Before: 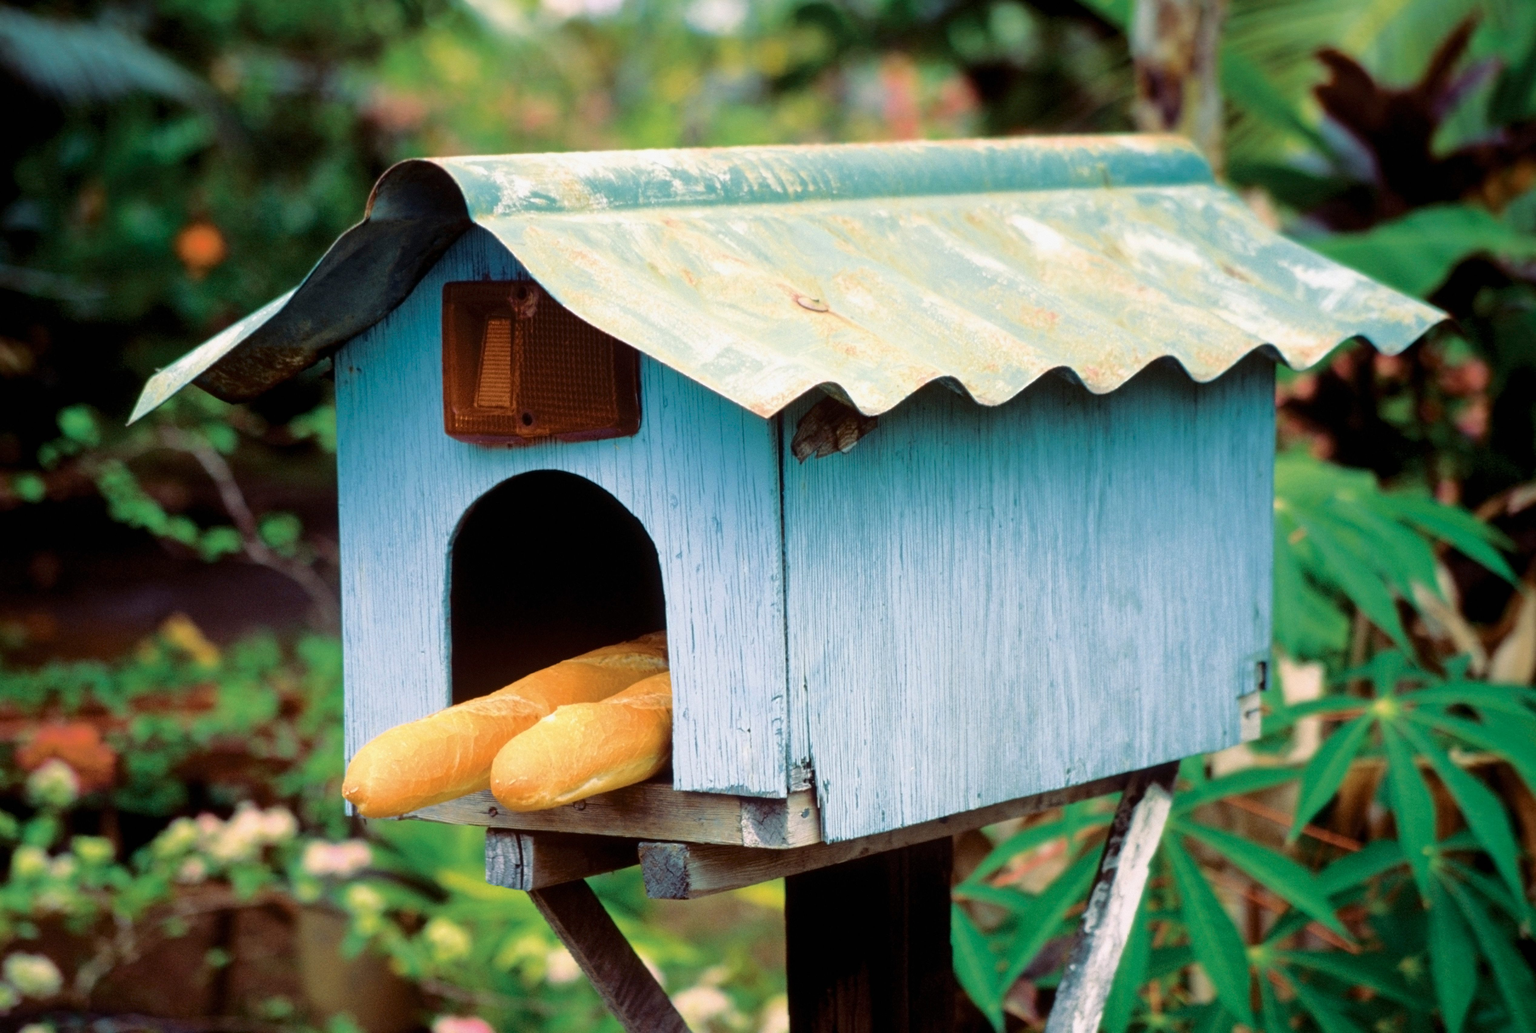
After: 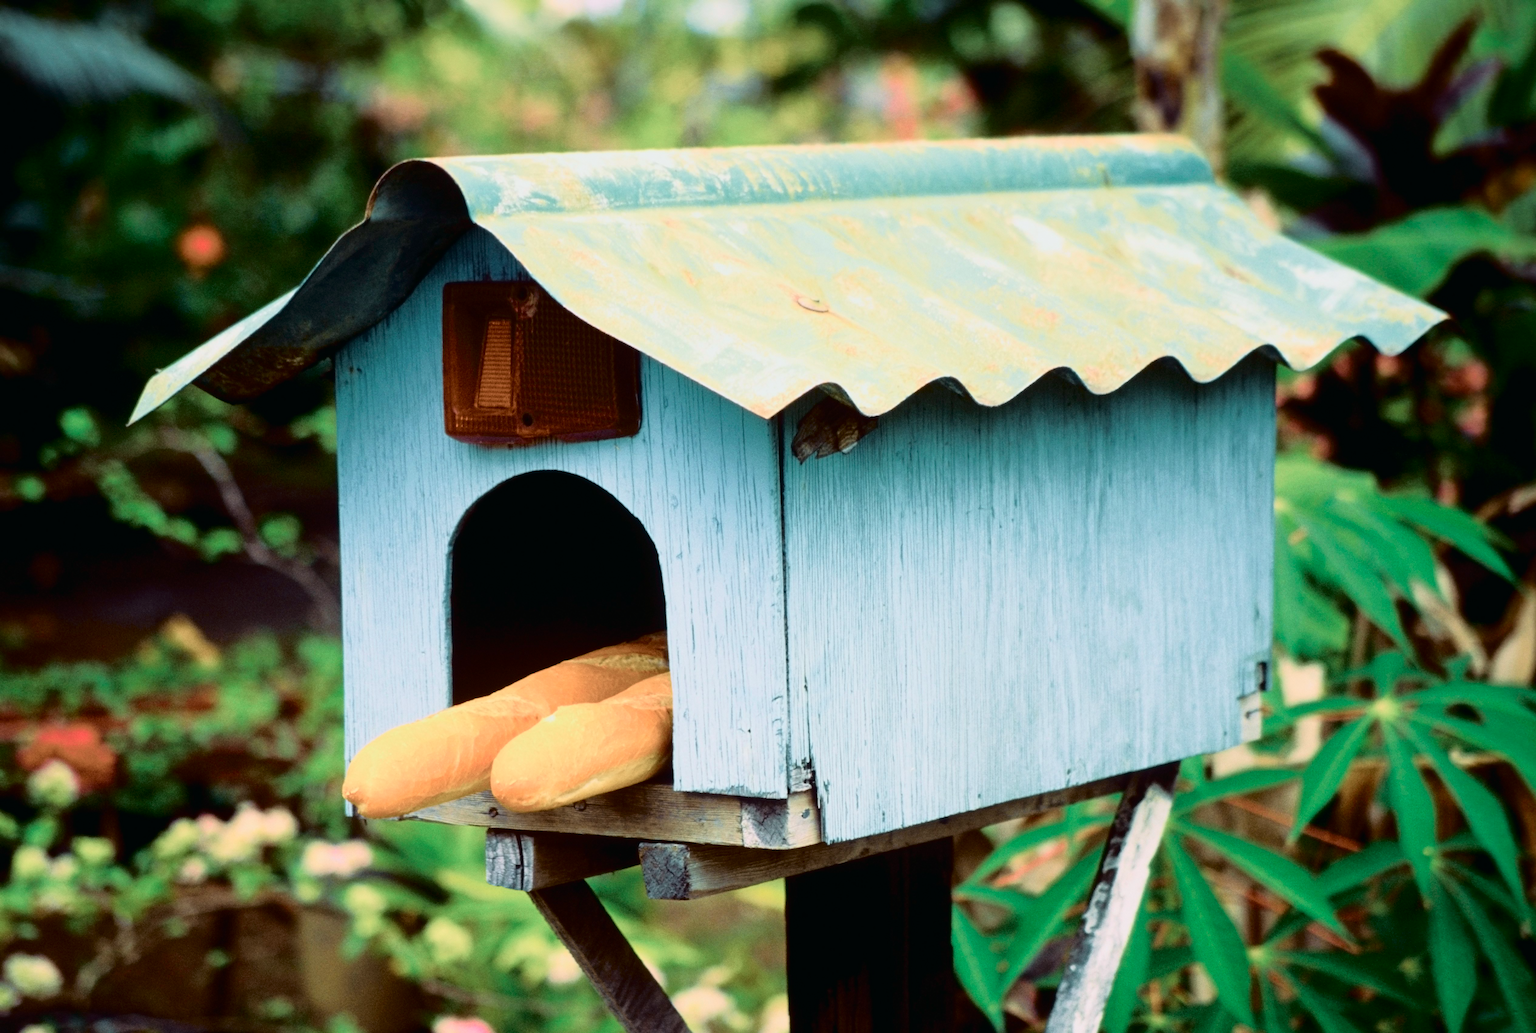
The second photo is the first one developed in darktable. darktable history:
tone curve: curves: ch0 [(0, 0.008) (0.081, 0.044) (0.177, 0.123) (0.283, 0.253) (0.427, 0.441) (0.495, 0.524) (0.661, 0.756) (0.796, 0.859) (1, 0.951)]; ch1 [(0, 0) (0.161, 0.092) (0.35, 0.33) (0.392, 0.392) (0.427, 0.426) (0.479, 0.472) (0.505, 0.5) (0.521, 0.519) (0.567, 0.556) (0.583, 0.588) (0.625, 0.627) (0.678, 0.733) (1, 1)]; ch2 [(0, 0) (0.346, 0.362) (0.404, 0.427) (0.502, 0.499) (0.523, 0.522) (0.544, 0.561) (0.58, 0.59) (0.629, 0.642) (0.717, 0.678) (1, 1)], color space Lab, independent channels, preserve colors none
